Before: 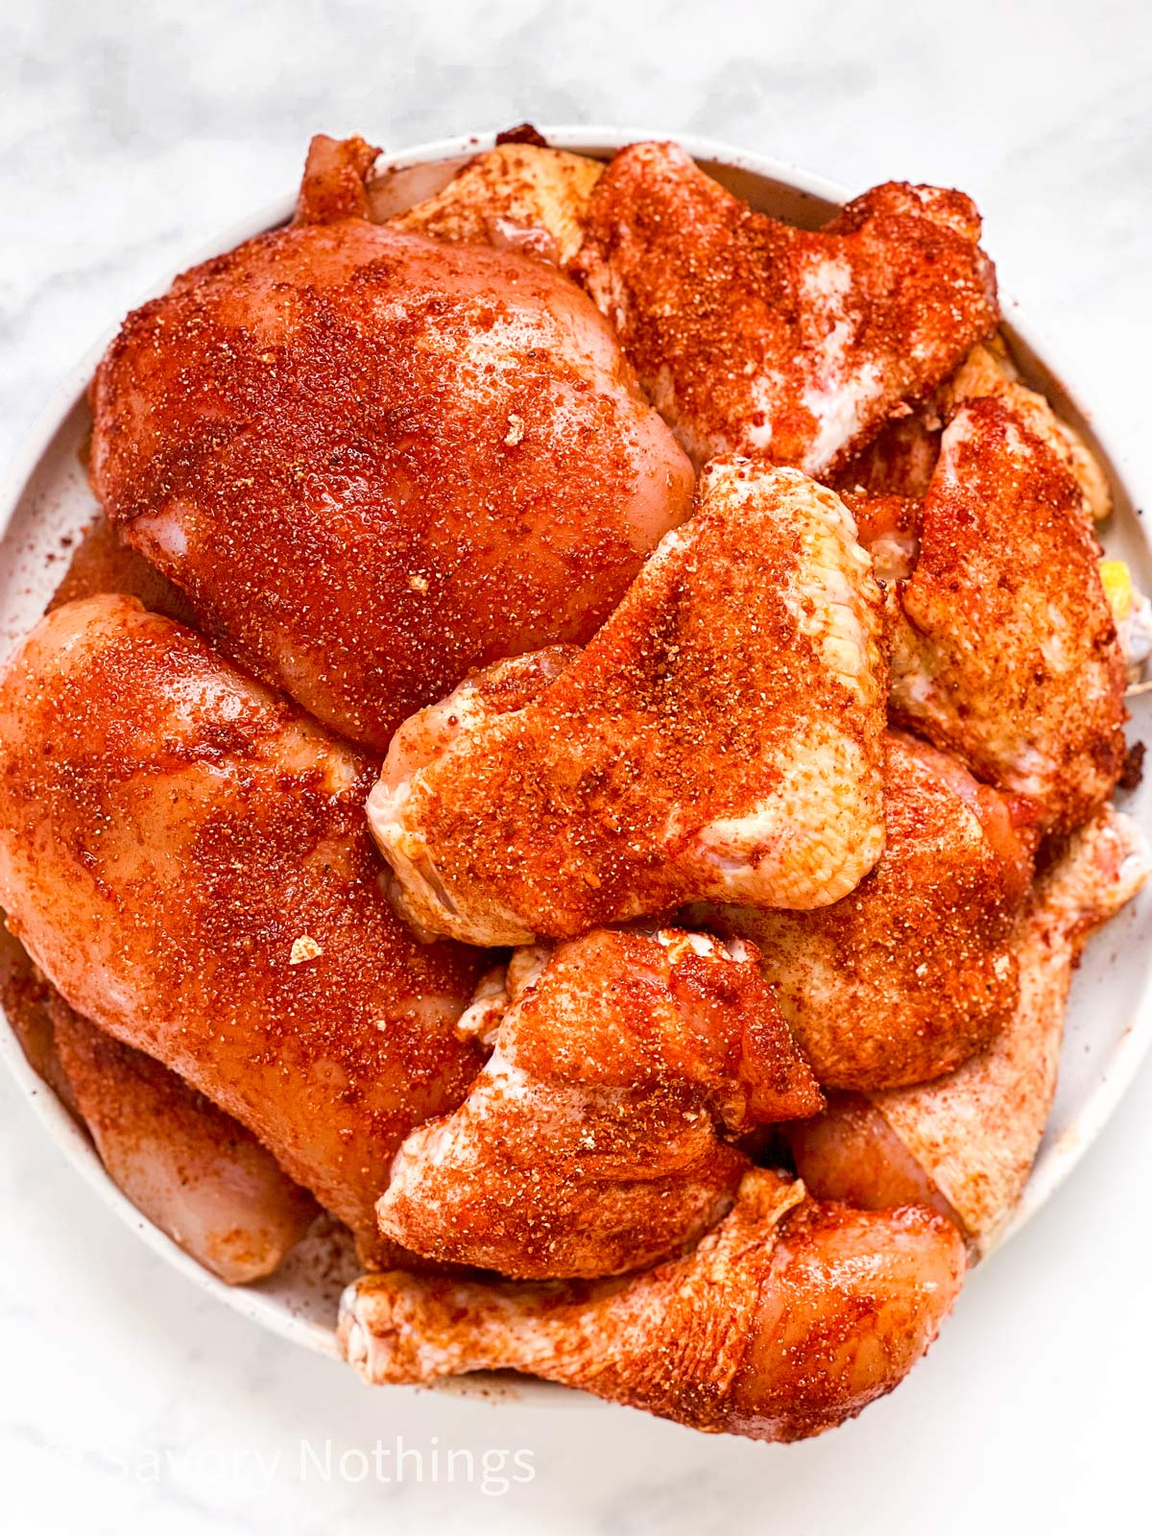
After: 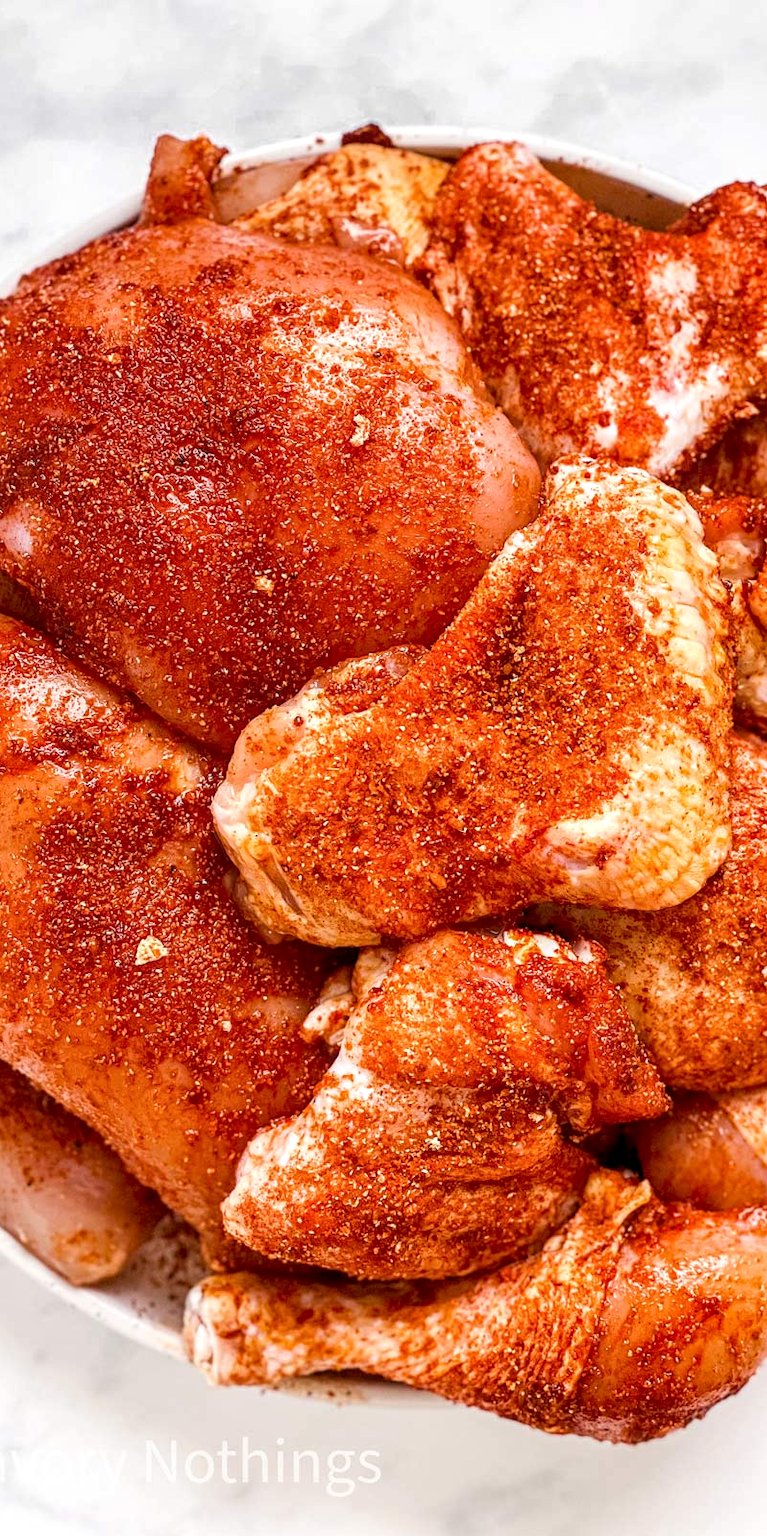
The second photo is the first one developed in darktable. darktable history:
local contrast: on, module defaults
crop and rotate: left 13.431%, right 19.941%
